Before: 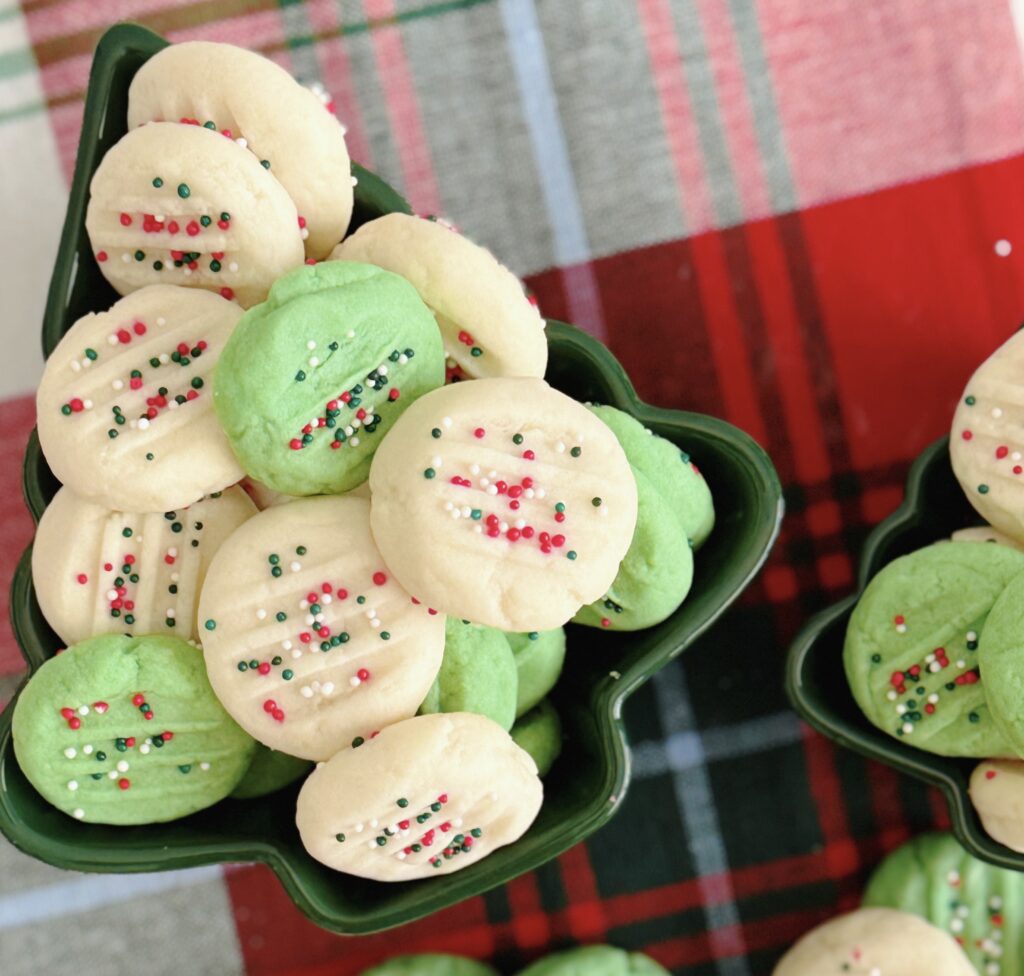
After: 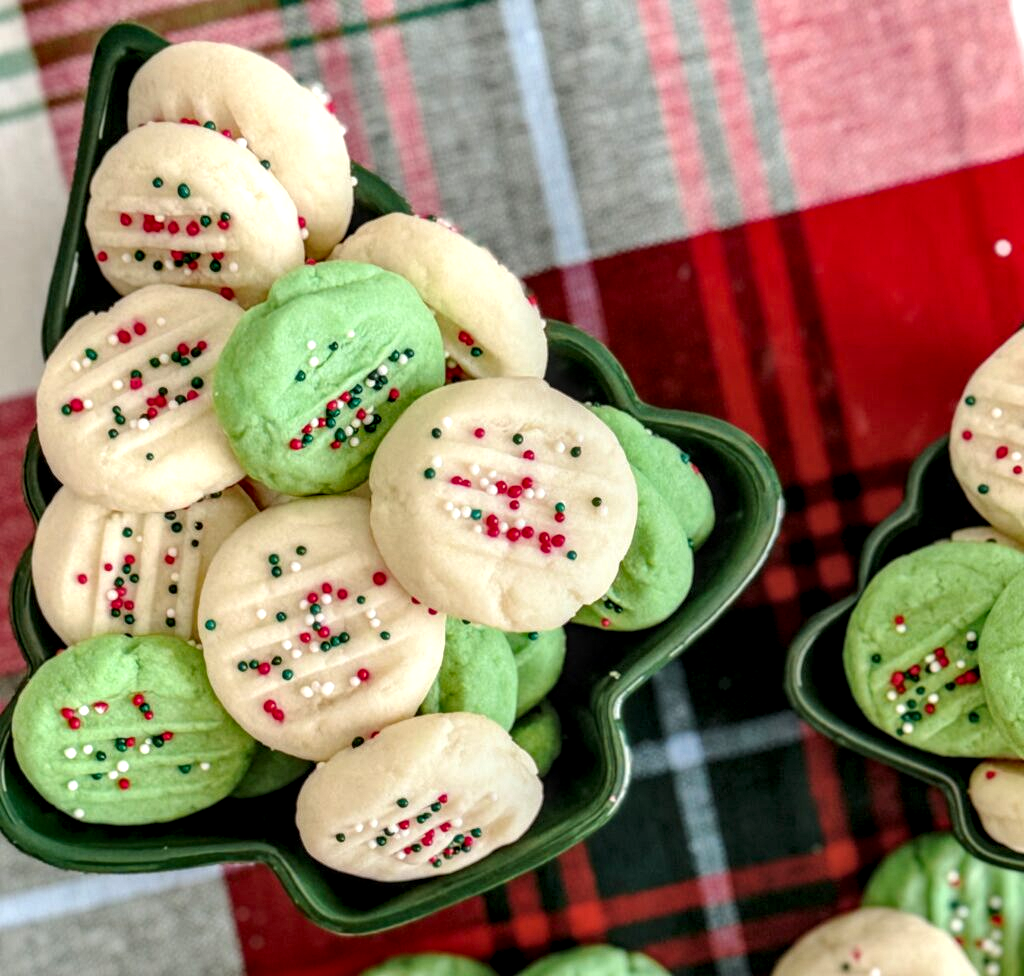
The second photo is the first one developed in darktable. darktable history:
local contrast: highlights 10%, shadows 39%, detail 184%, midtone range 0.465
